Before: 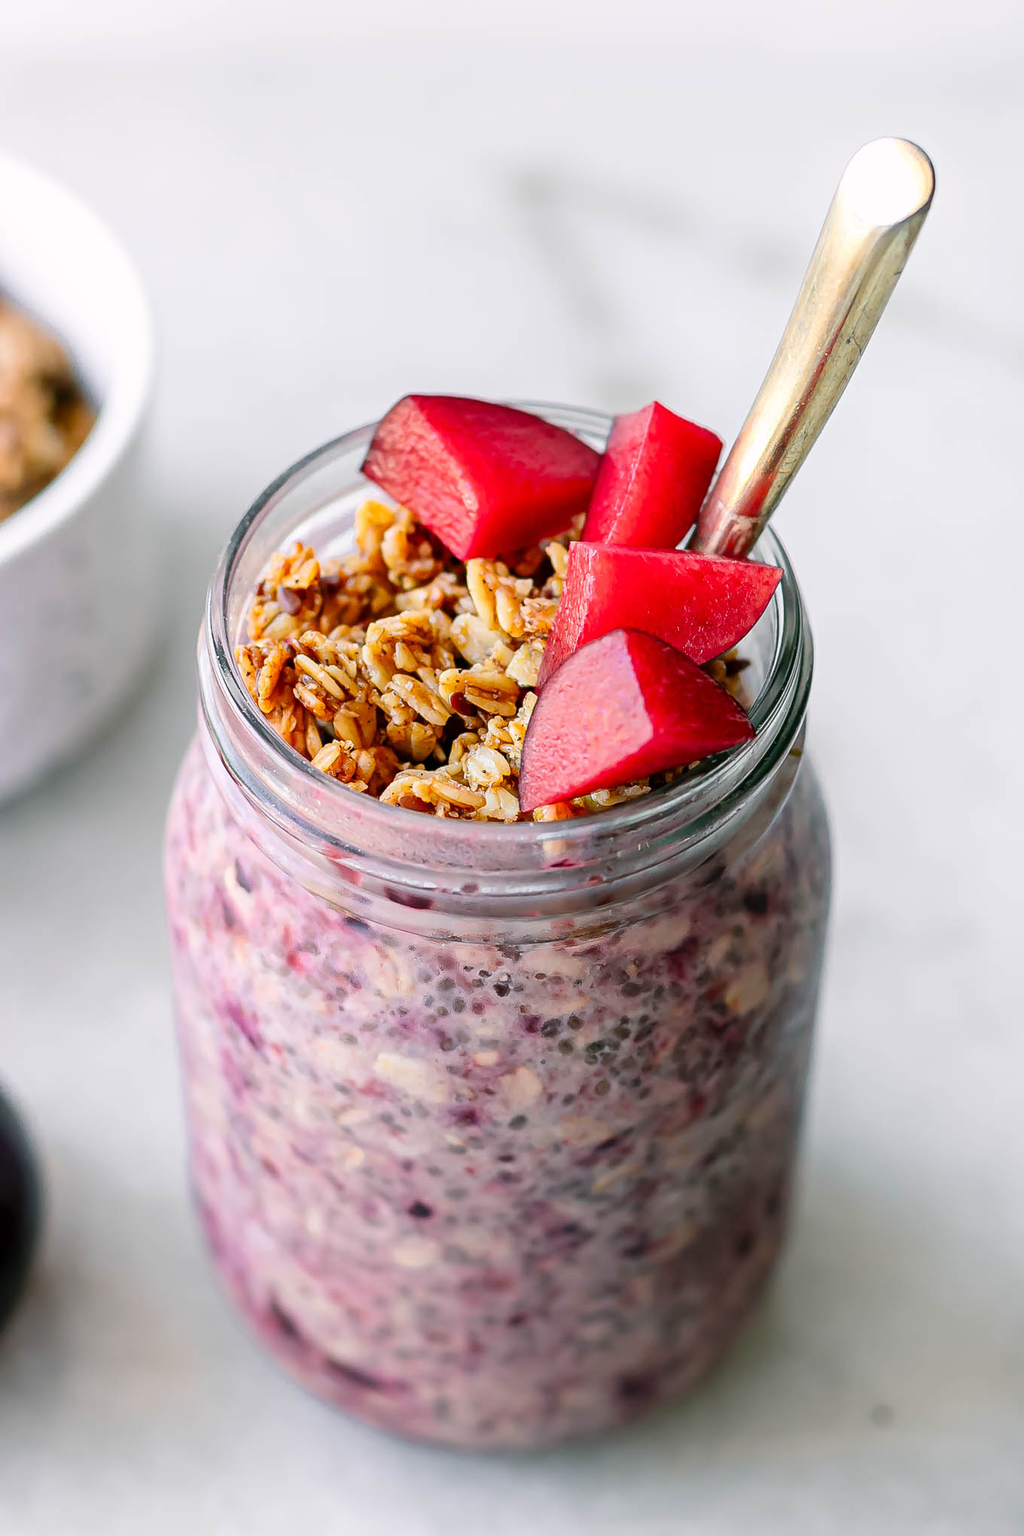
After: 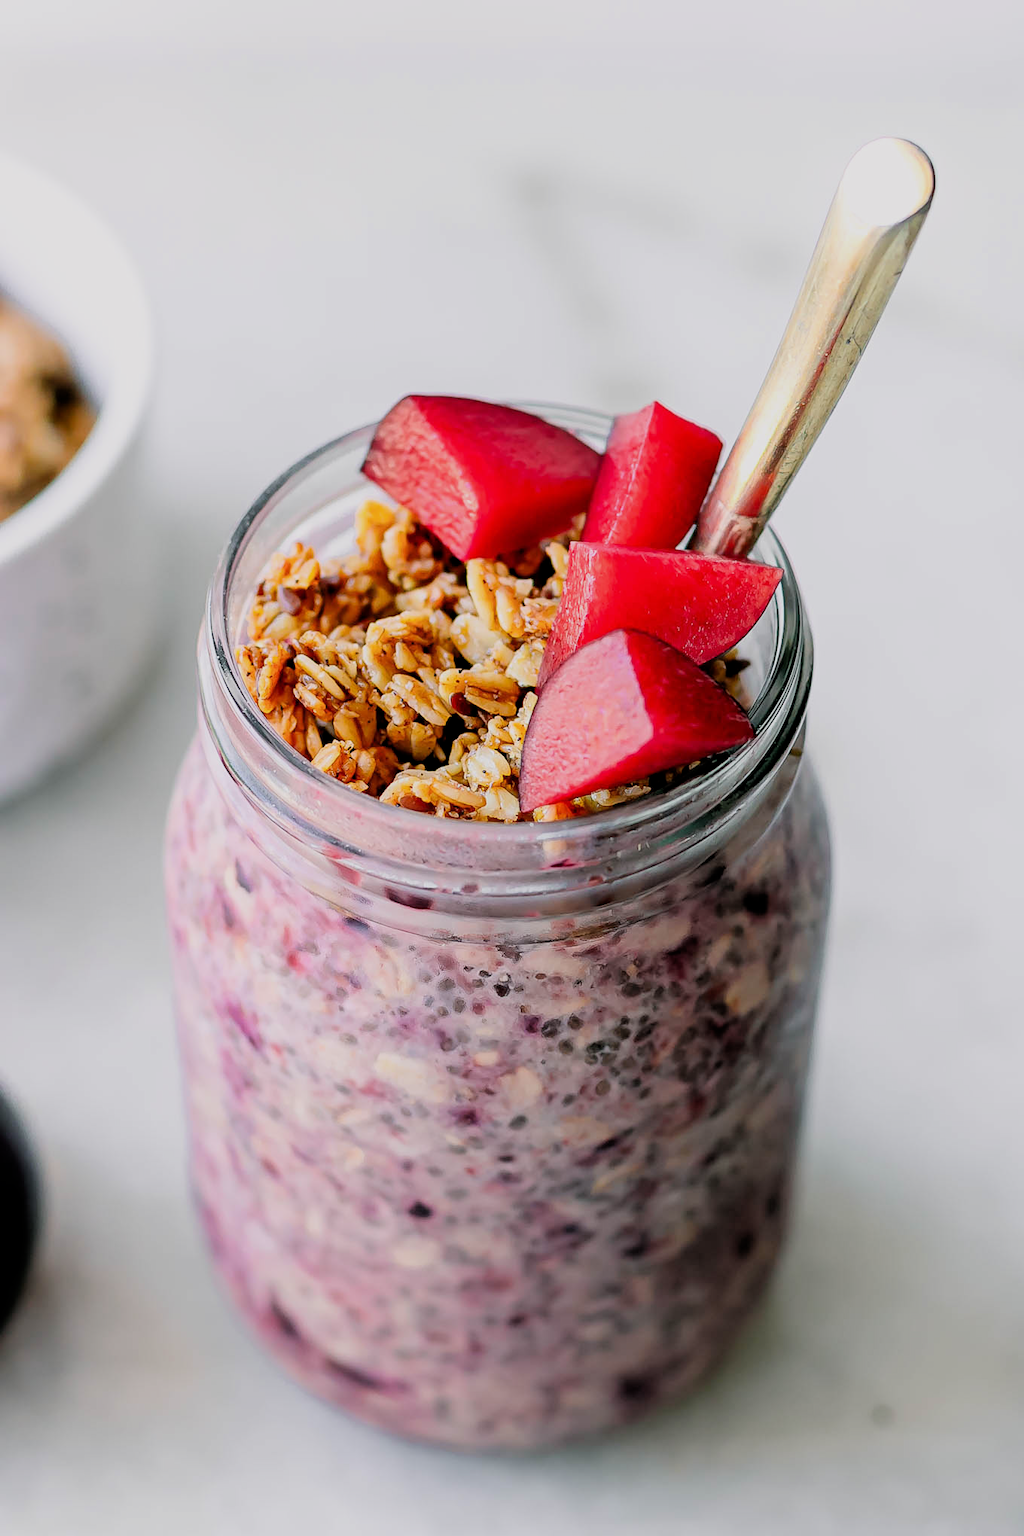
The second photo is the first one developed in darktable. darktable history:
filmic rgb: black relative exposure -7.75 EV, white relative exposure 4.37 EV, target black luminance 0%, hardness 3.76, latitude 50.53%, contrast 1.063, highlights saturation mix 9.32%, shadows ↔ highlights balance -0.247%
